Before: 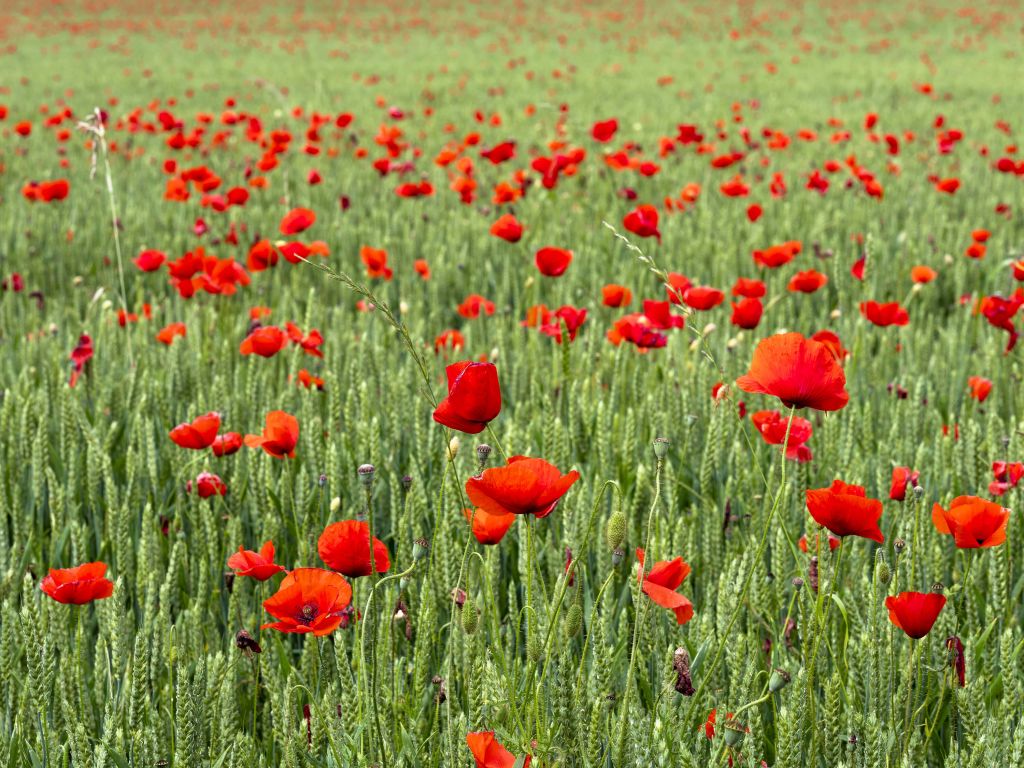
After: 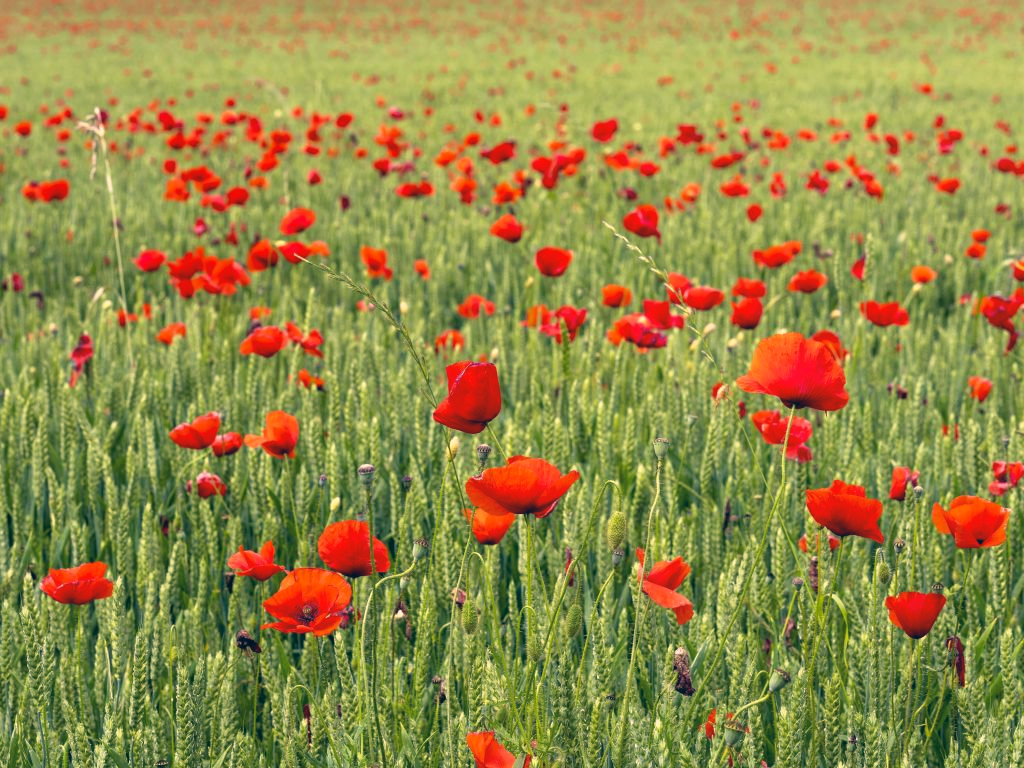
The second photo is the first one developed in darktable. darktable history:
color correction: highlights a* 10.32, highlights b* 14.66, shadows a* -9.59, shadows b* -15.02
bloom: size 38%, threshold 95%, strength 30%
